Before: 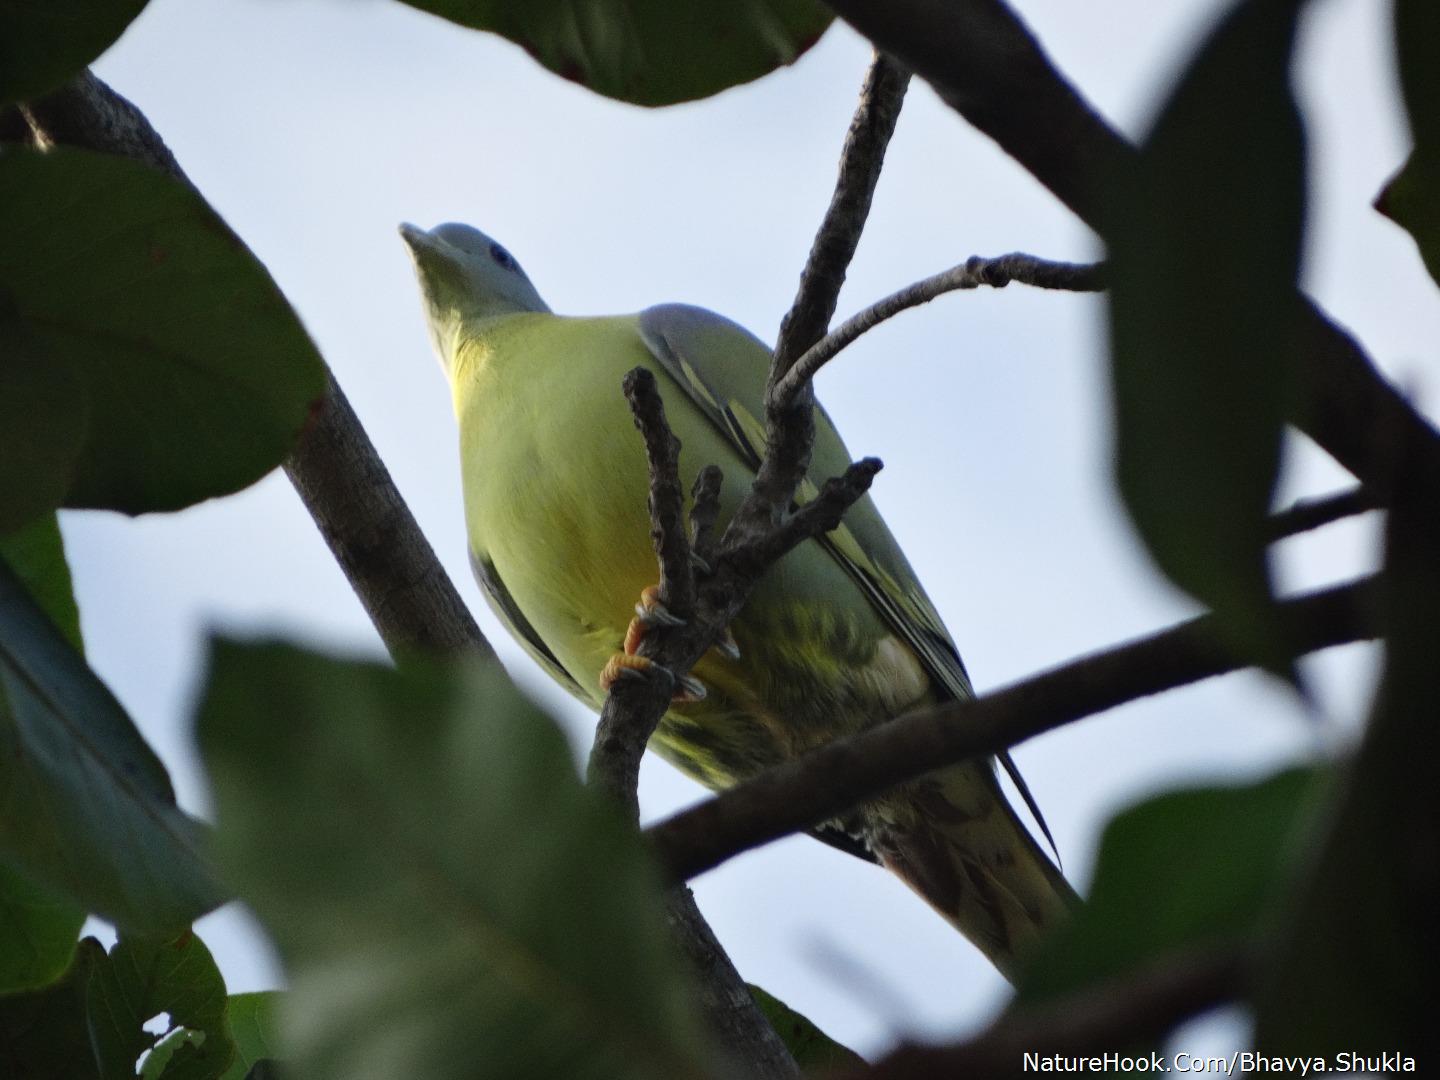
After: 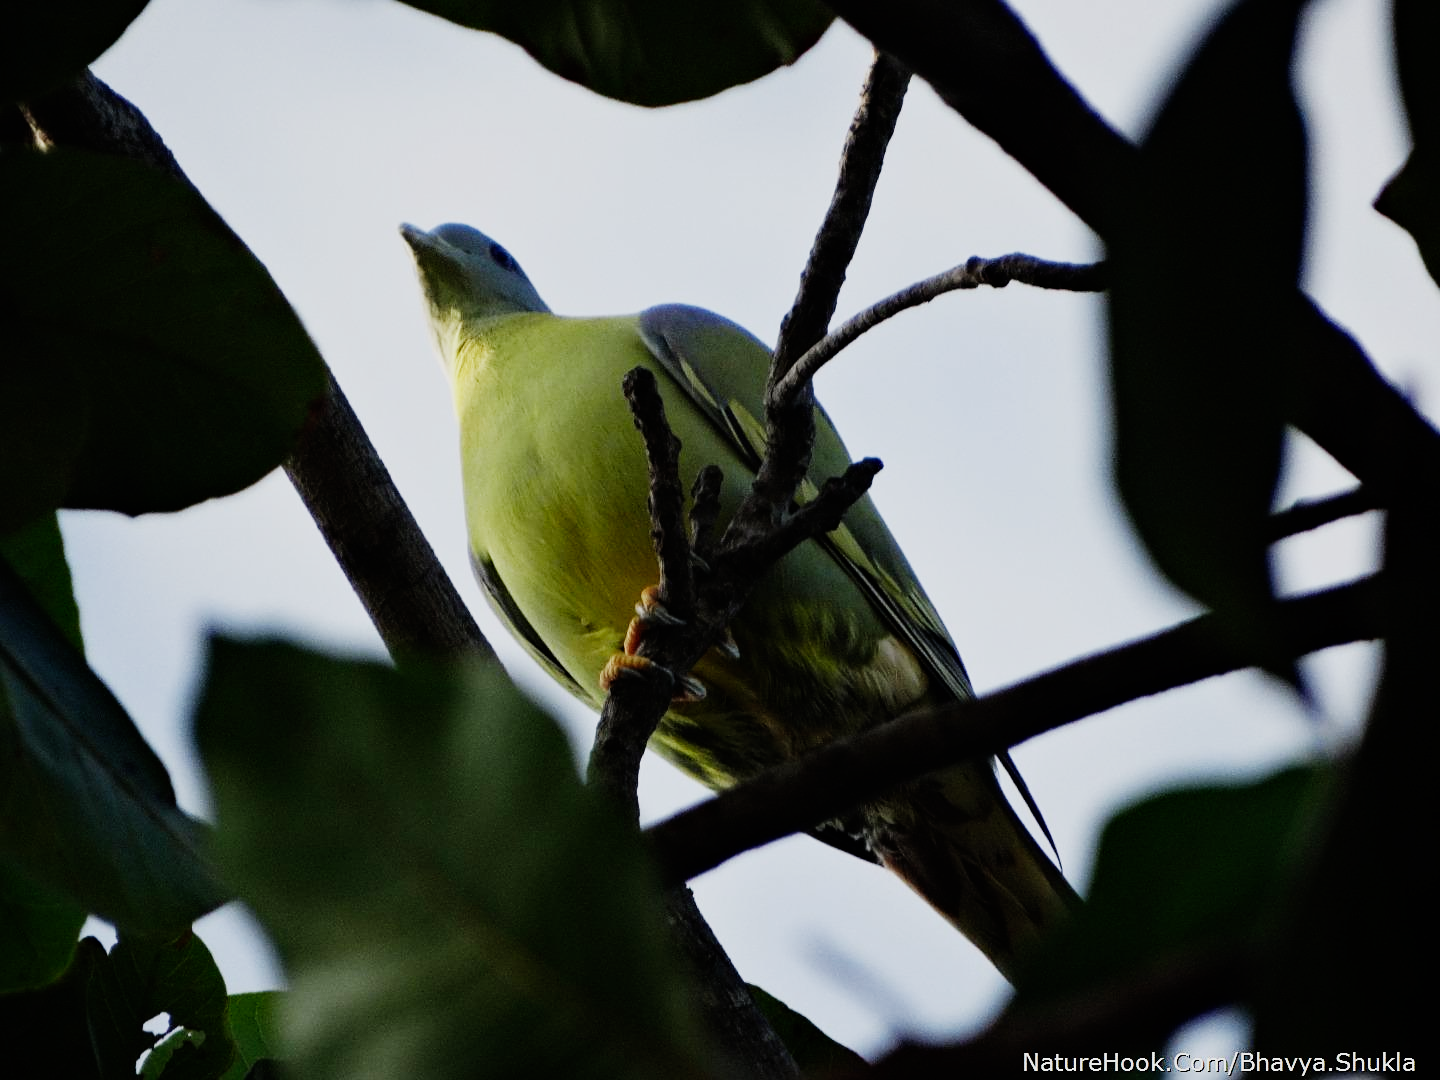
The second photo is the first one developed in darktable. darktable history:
sharpen: amount 0.2
sigmoid: contrast 1.8, skew -0.2, preserve hue 0%, red attenuation 0.1, red rotation 0.035, green attenuation 0.1, green rotation -0.017, blue attenuation 0.15, blue rotation -0.052, base primaries Rec2020
haze removal: compatibility mode true, adaptive false
